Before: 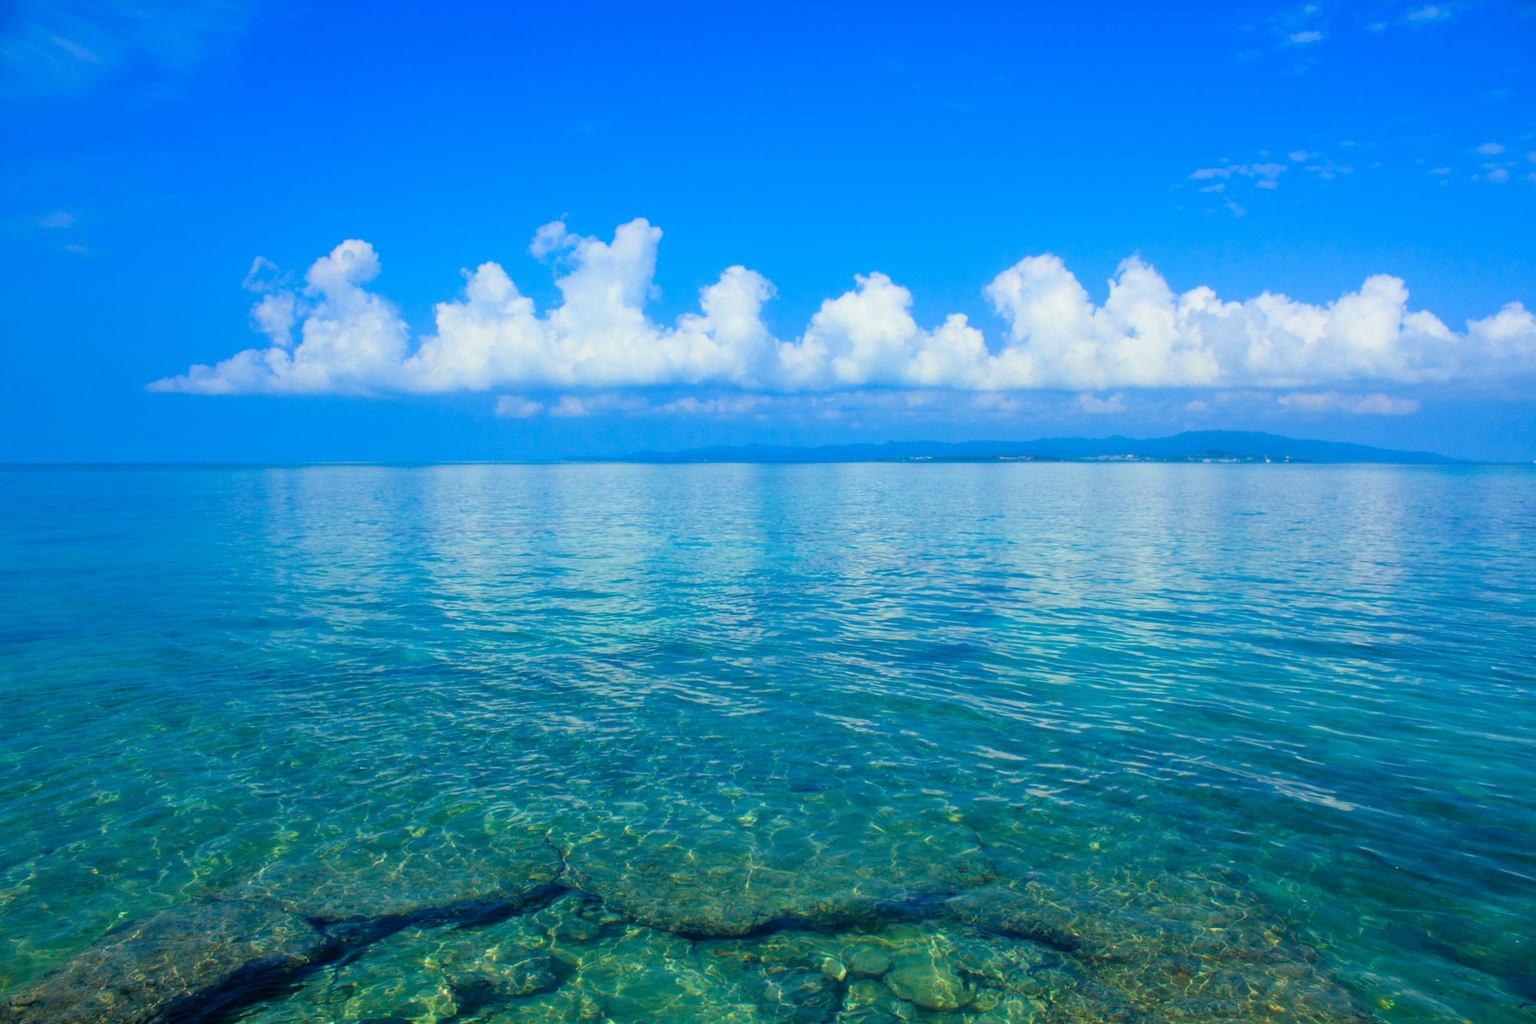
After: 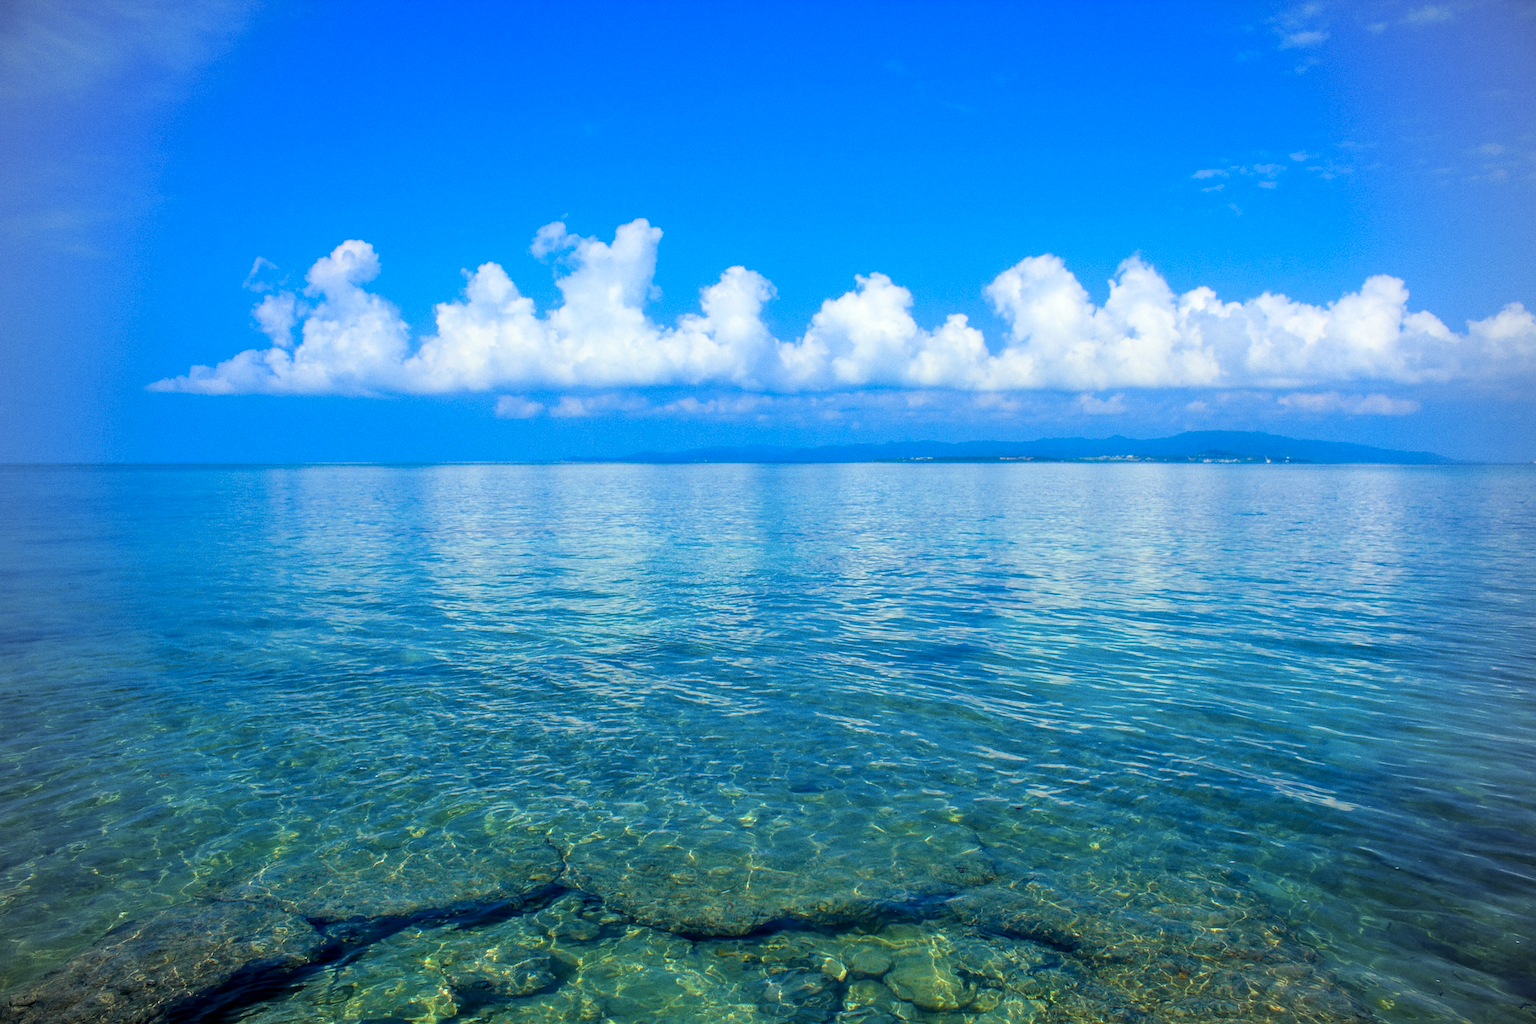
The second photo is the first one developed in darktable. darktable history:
local contrast: on, module defaults
vignetting: fall-off radius 45%, brightness -0.33
grain: coarseness 0.09 ISO
sharpen: on, module defaults
color contrast: green-magenta contrast 0.8, blue-yellow contrast 1.1, unbound 0
